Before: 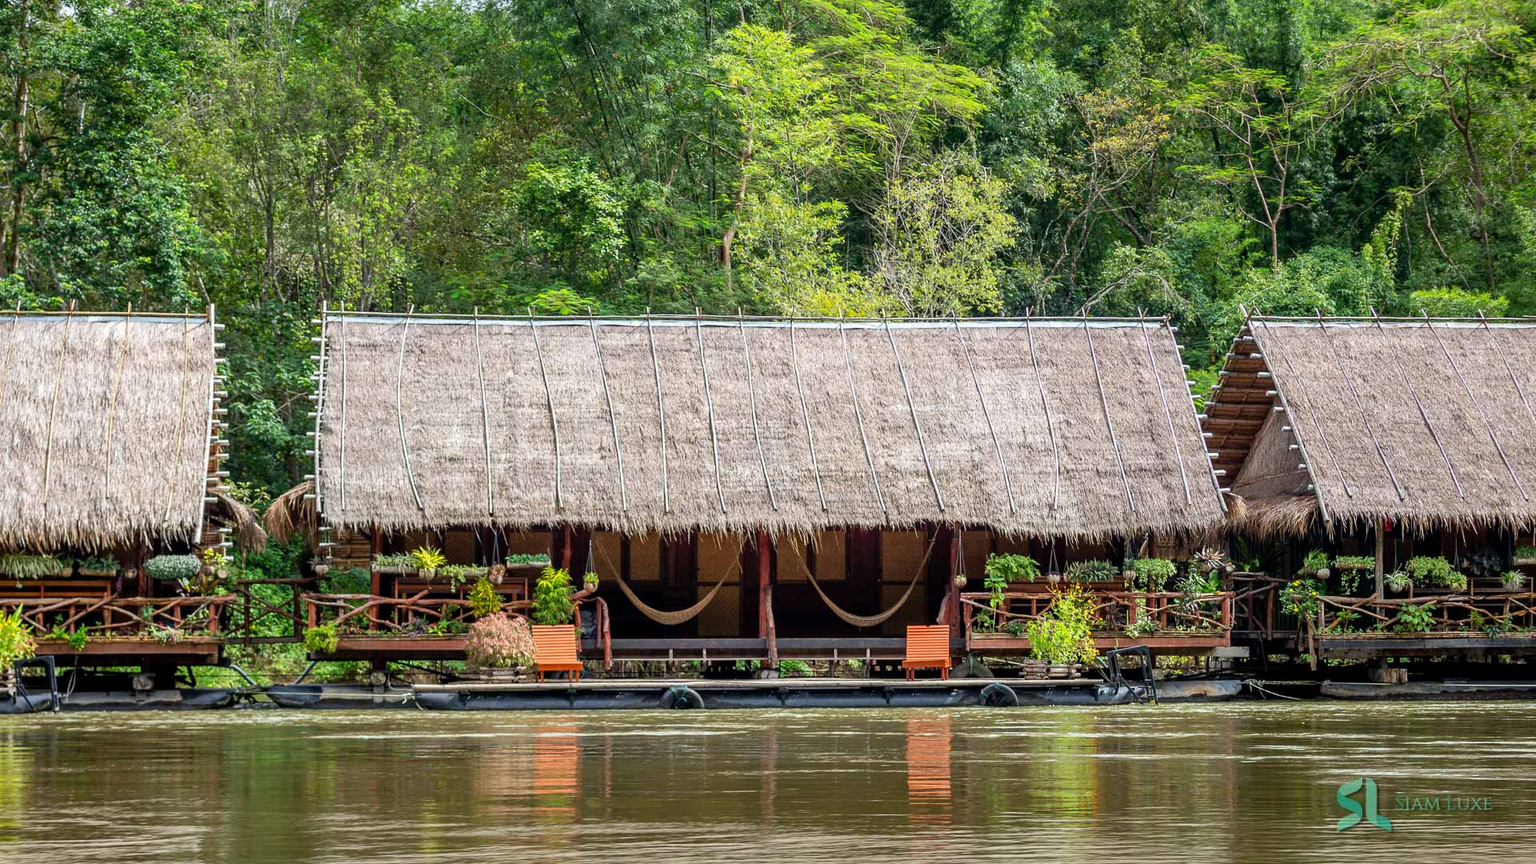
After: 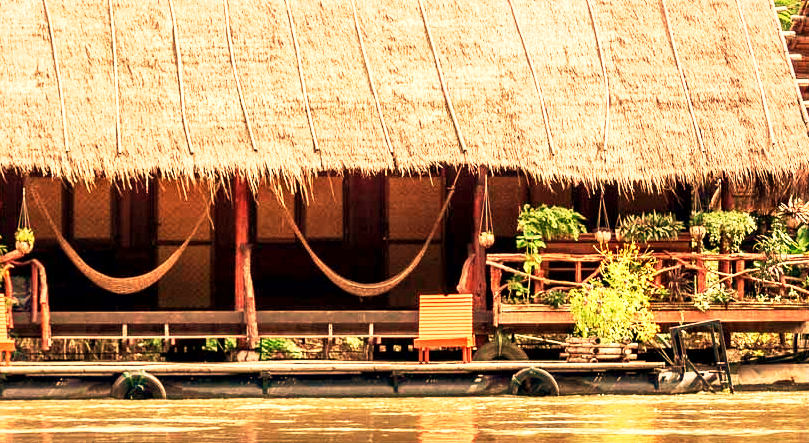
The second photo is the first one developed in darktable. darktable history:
velvia: strength 56%
white balance: red 1.467, blue 0.684
crop: left 37.221%, top 45.169%, right 20.63%, bottom 13.777%
tone equalizer: -8 EV 0.001 EV, -7 EV -0.002 EV, -6 EV 0.002 EV, -5 EV -0.03 EV, -4 EV -0.116 EV, -3 EV -0.169 EV, -2 EV 0.24 EV, -1 EV 0.702 EV, +0 EV 0.493 EV
base curve: curves: ch0 [(0, 0) (0.088, 0.125) (0.176, 0.251) (0.354, 0.501) (0.613, 0.749) (1, 0.877)], preserve colors none
local contrast: mode bilateral grid, contrast 20, coarseness 50, detail 144%, midtone range 0.2
